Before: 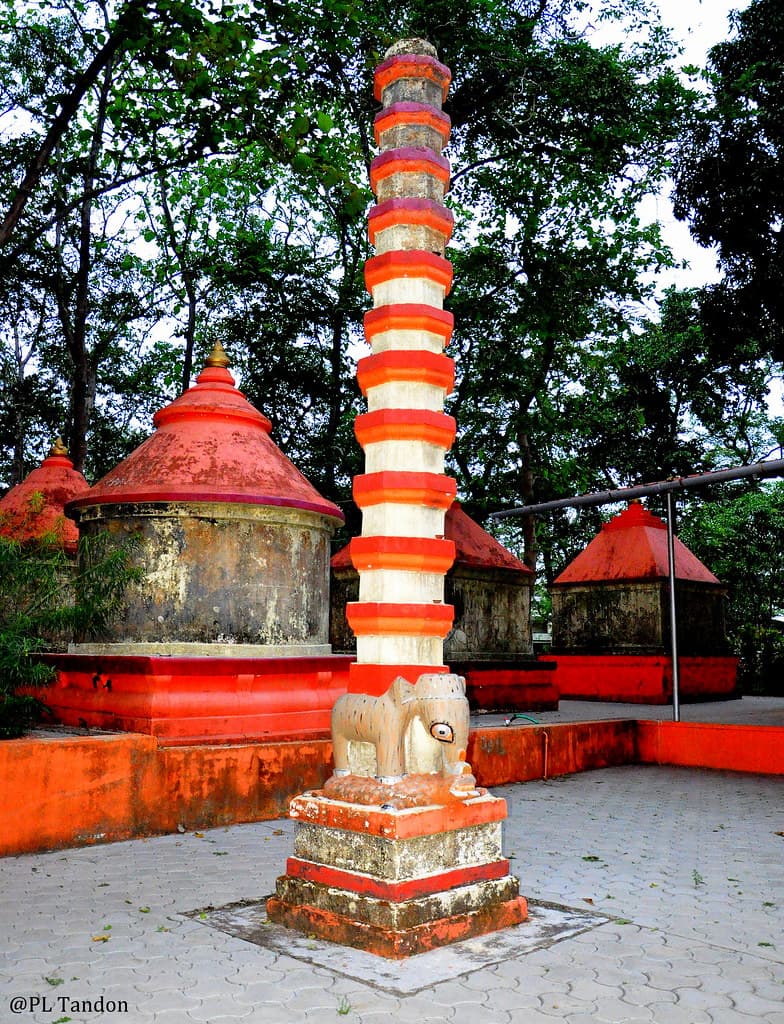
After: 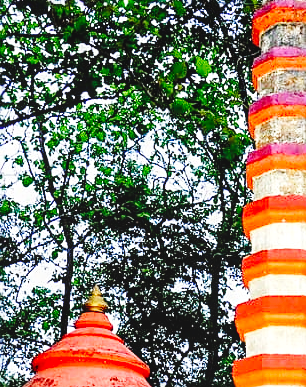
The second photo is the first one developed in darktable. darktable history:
crop: left 15.647%, top 5.431%, right 44.268%, bottom 56.731%
local contrast: detail 109%
base curve: curves: ch0 [(0, 0) (0.036, 0.025) (0.121, 0.166) (0.206, 0.329) (0.605, 0.79) (1, 1)], preserve colors none
exposure: black level correction 0.001, exposure 0.5 EV, compensate highlight preservation false
sharpen: on, module defaults
